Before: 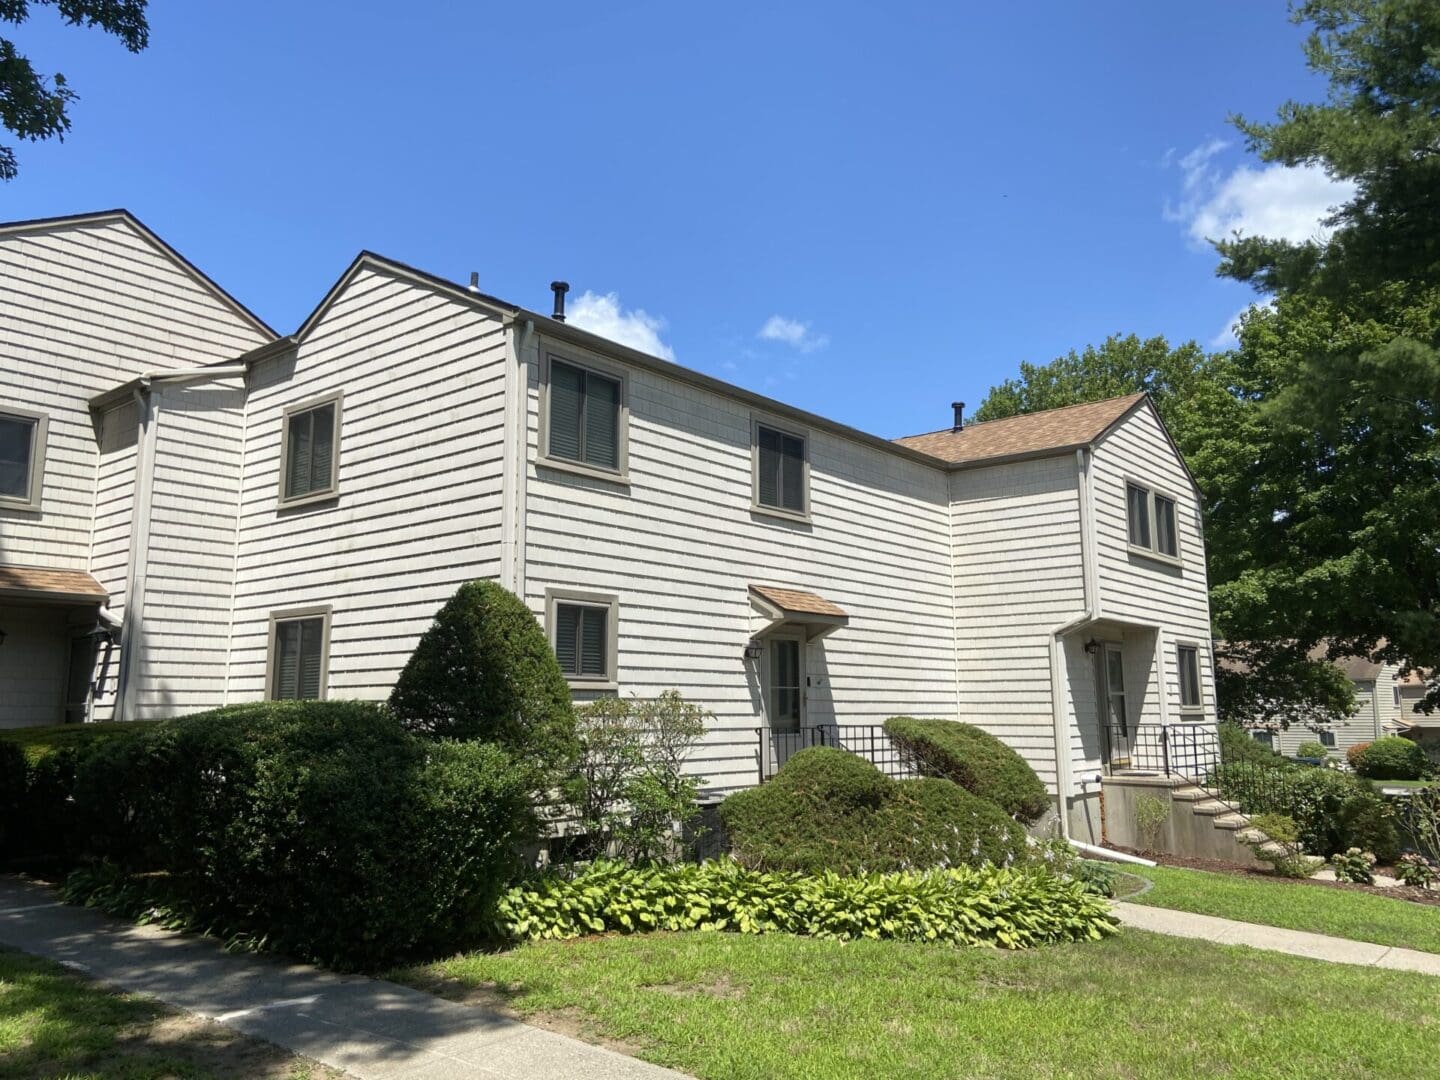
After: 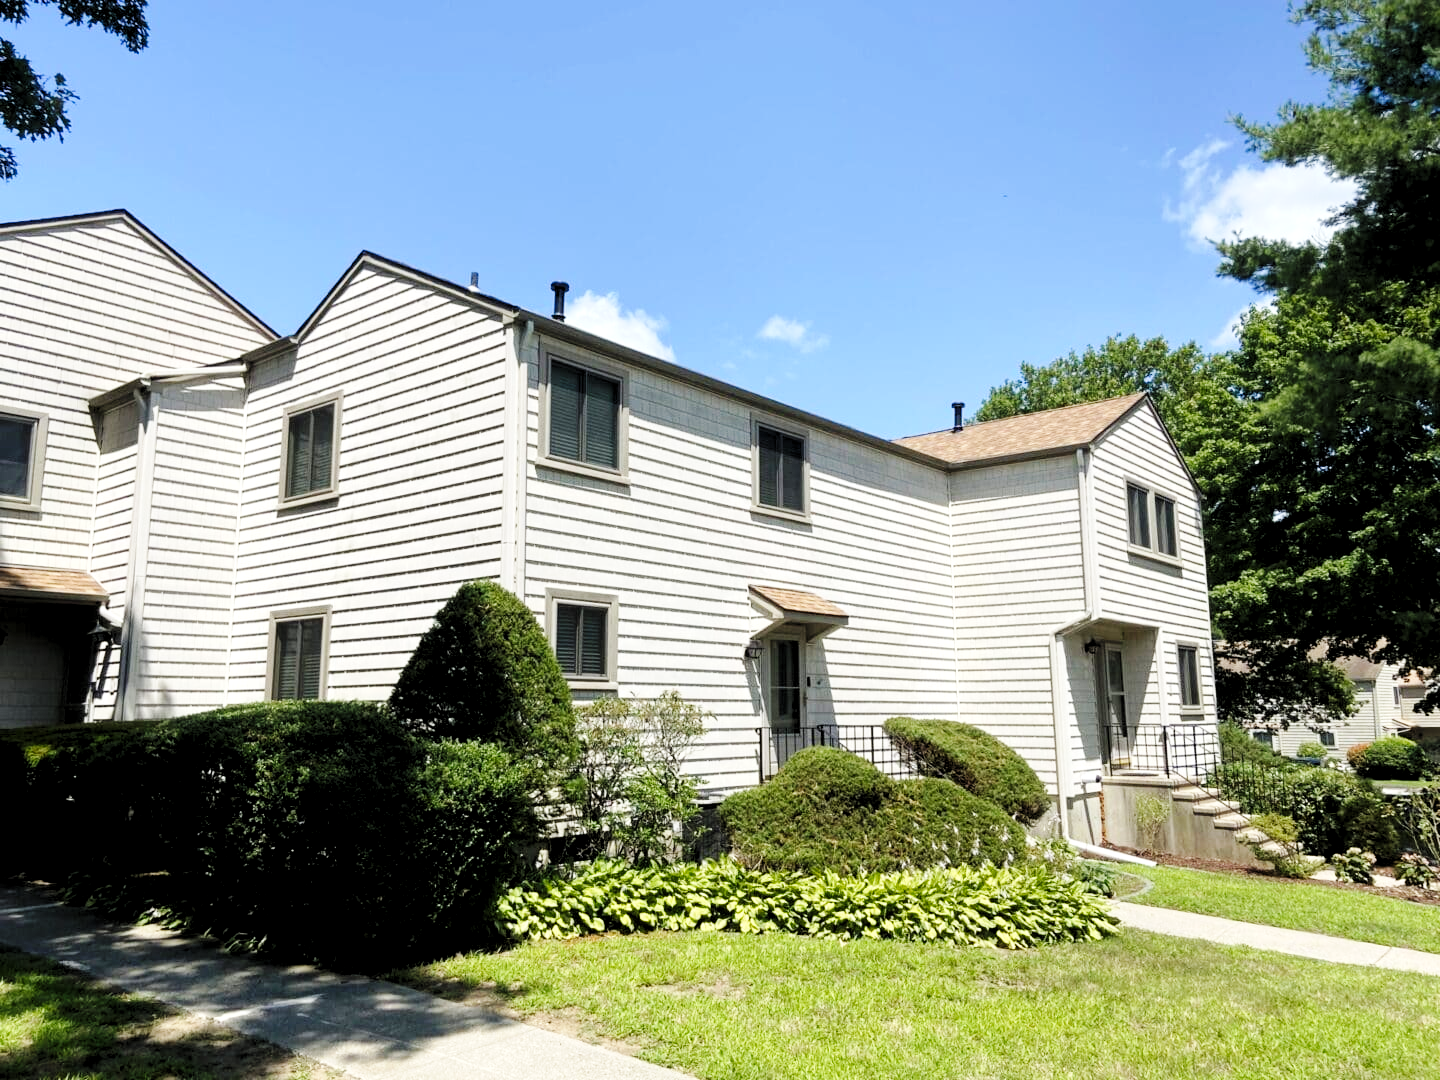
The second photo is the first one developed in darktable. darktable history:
base curve: curves: ch0 [(0, 0) (0.032, 0.025) (0.121, 0.166) (0.206, 0.329) (0.605, 0.79) (1, 1)], preserve colors none
rgb levels: levels [[0.01, 0.419, 0.839], [0, 0.5, 1], [0, 0.5, 1]]
